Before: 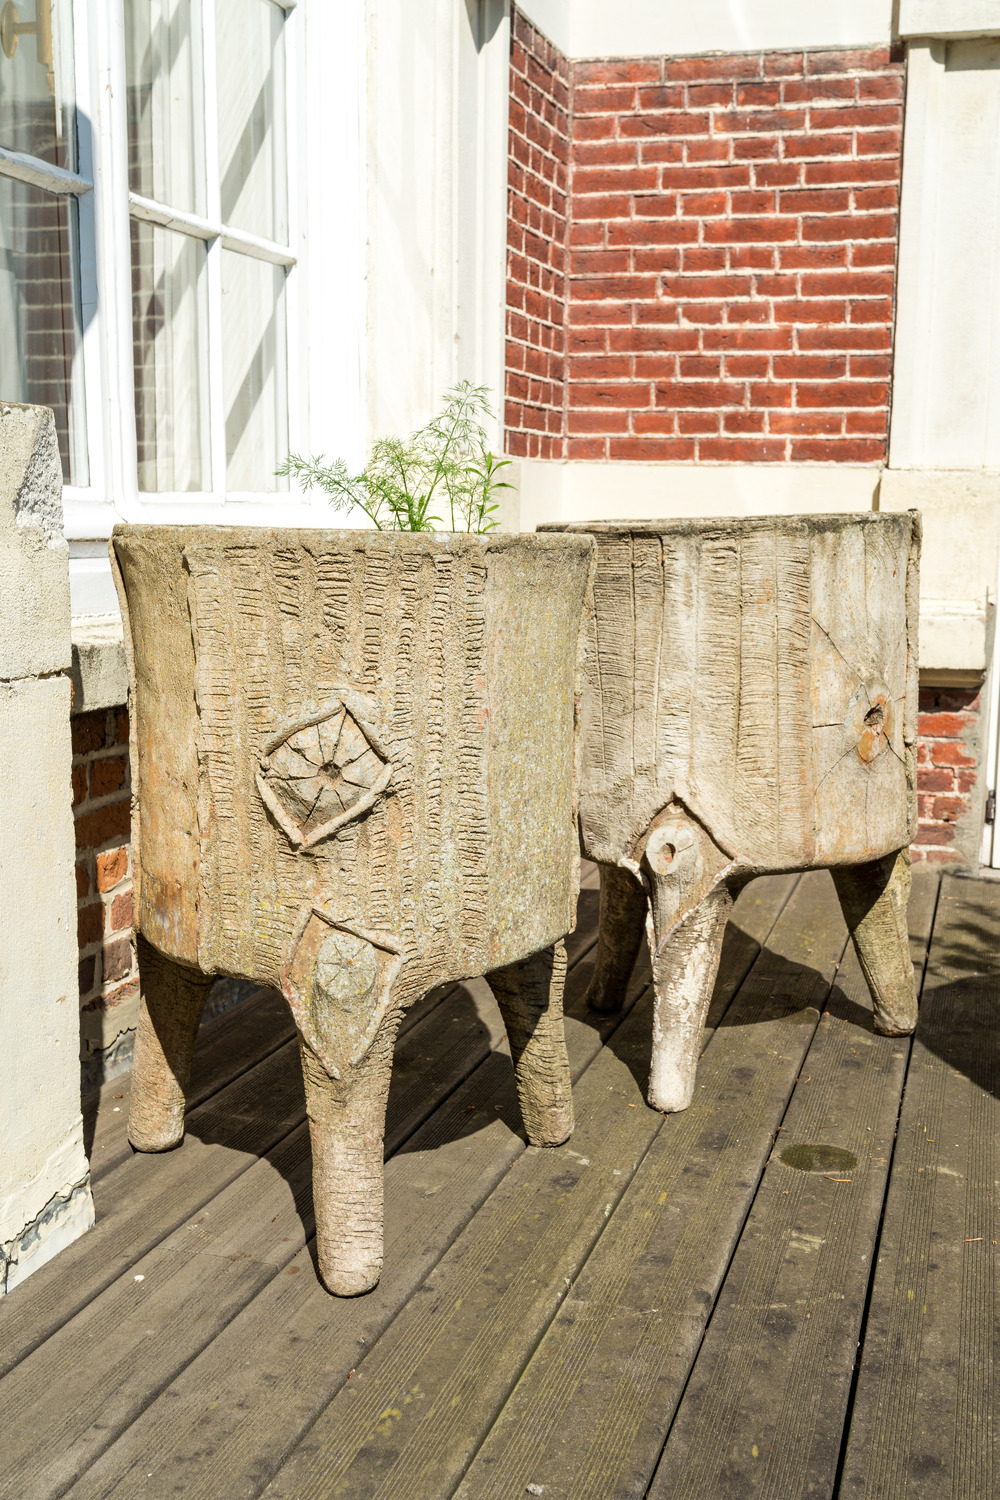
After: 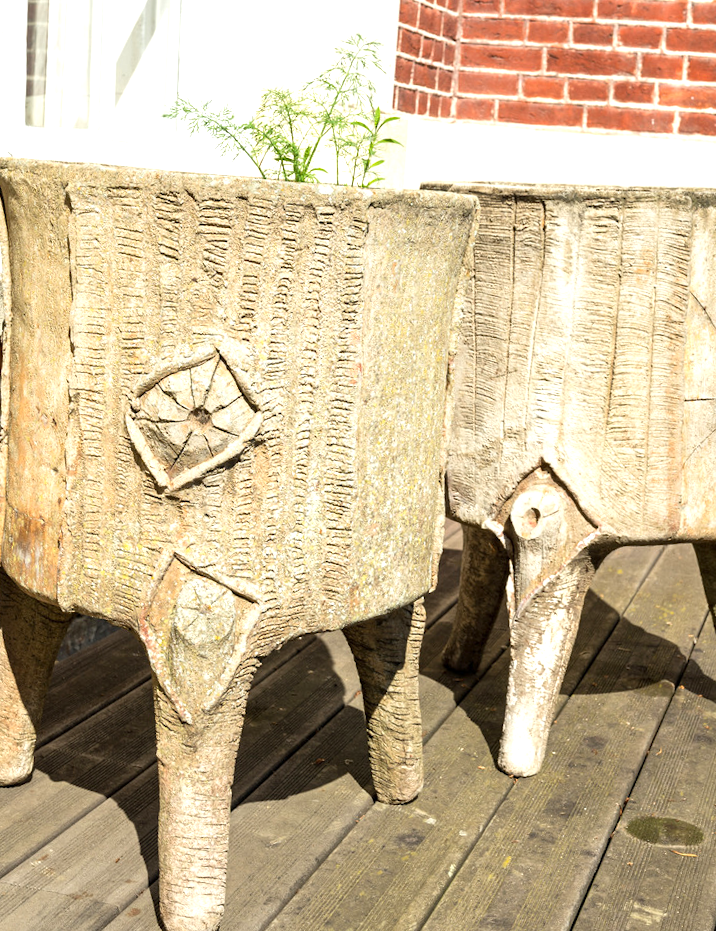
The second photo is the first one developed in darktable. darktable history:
exposure: exposure 0.6 EV, compensate highlight preservation false
crop and rotate: angle -3.37°, left 9.79%, top 20.73%, right 12.42%, bottom 11.82%
